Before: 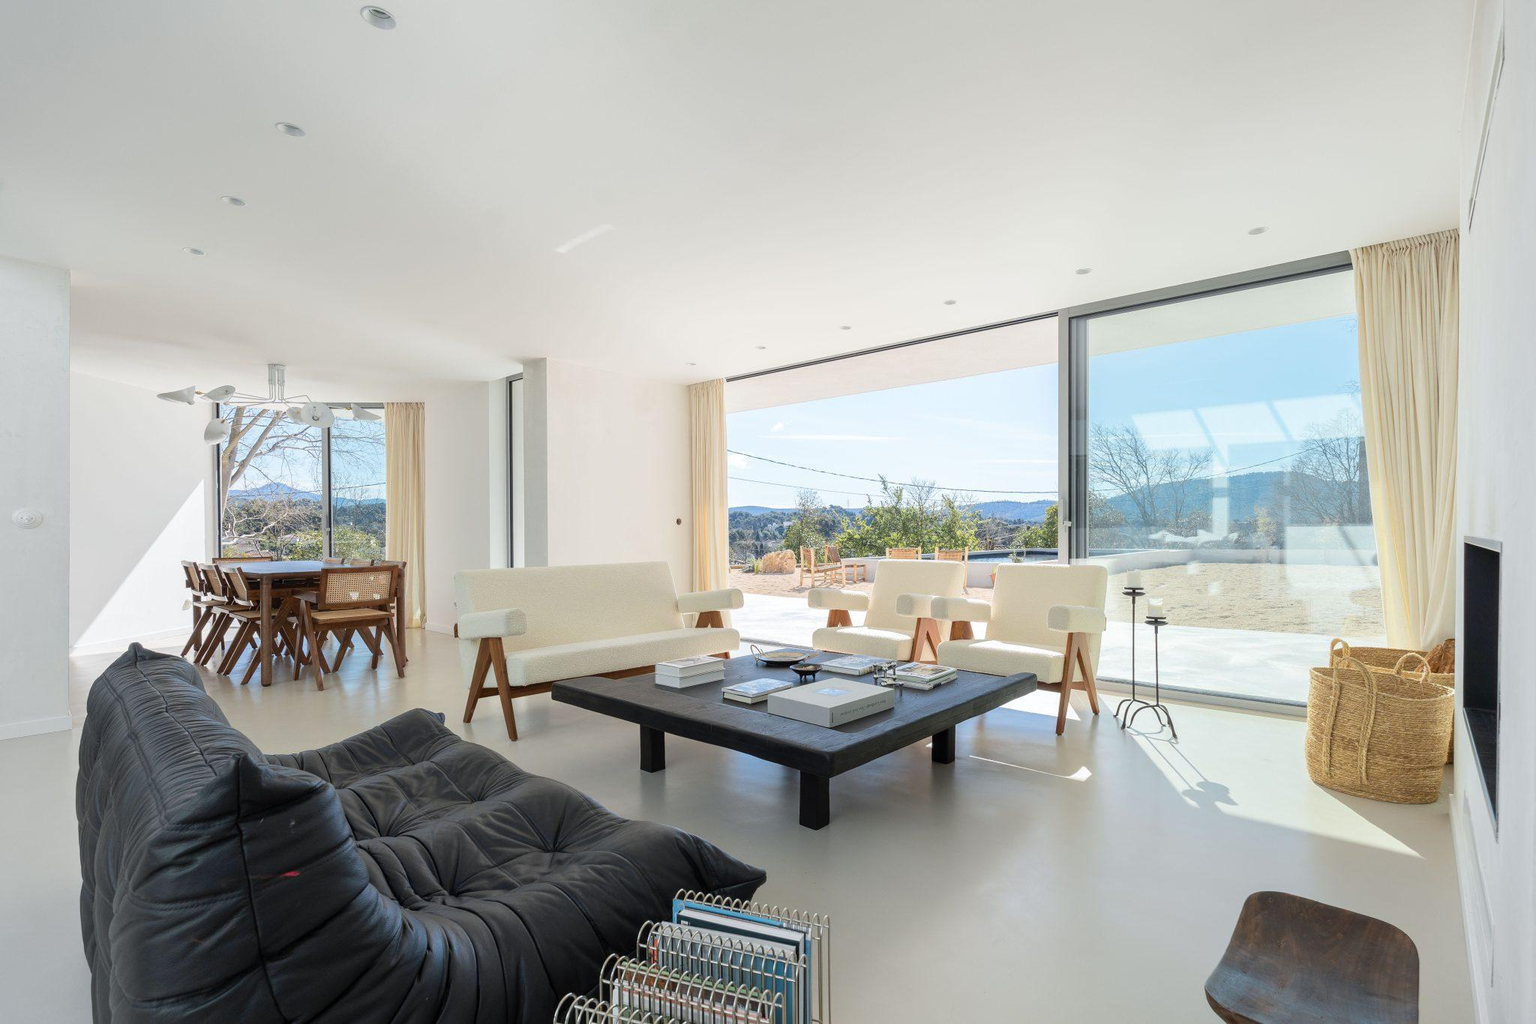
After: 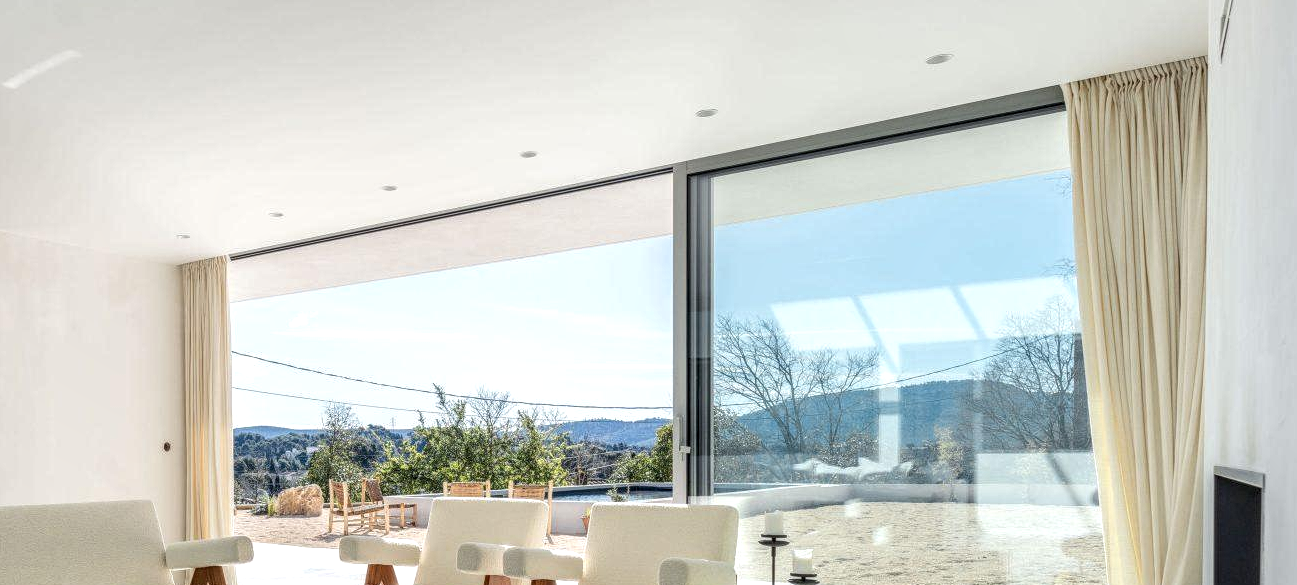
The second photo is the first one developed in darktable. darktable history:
crop: left 36.05%, top 18.301%, right 0.619%, bottom 38.826%
local contrast: highlights 0%, shadows 2%, detail 181%
